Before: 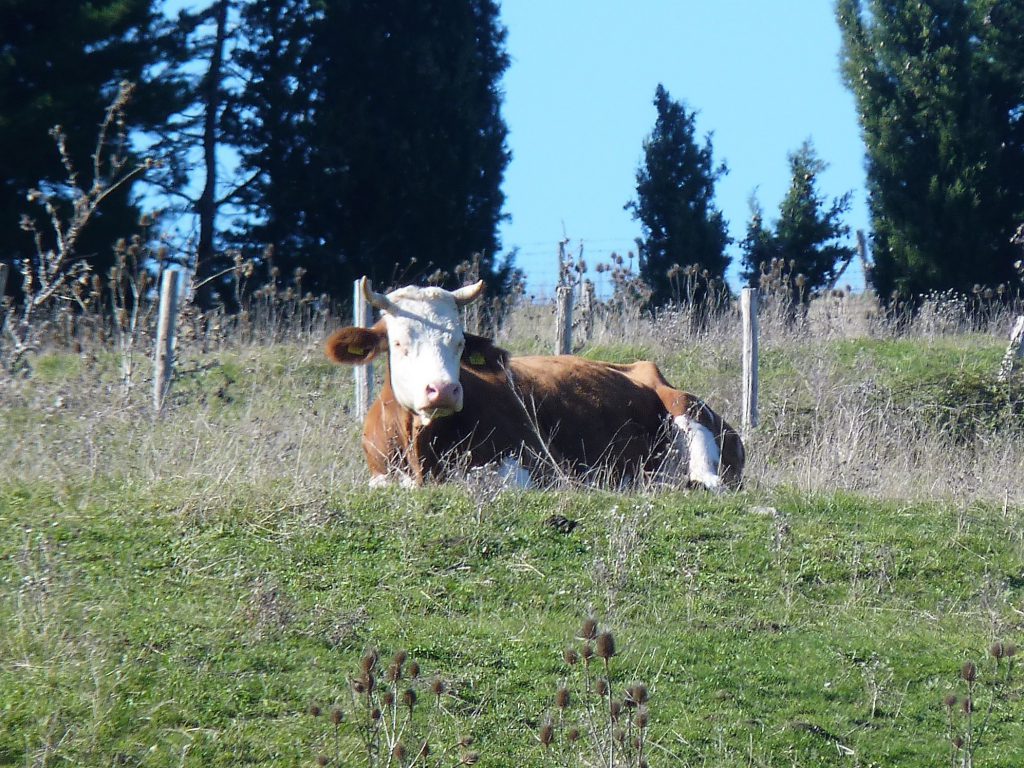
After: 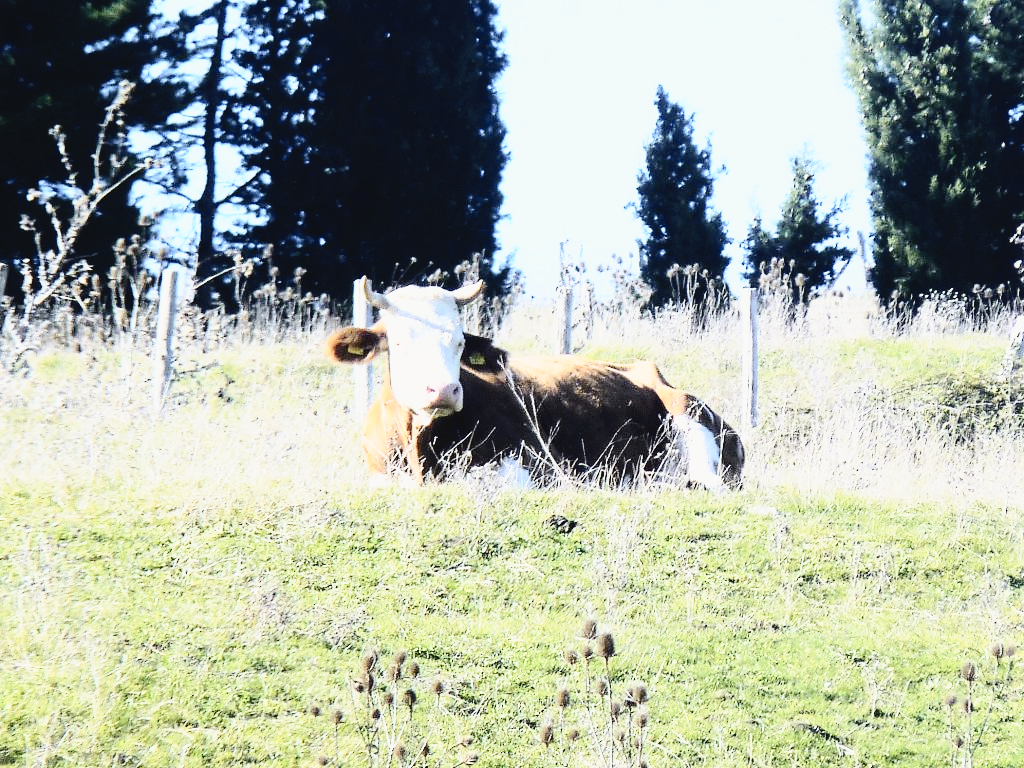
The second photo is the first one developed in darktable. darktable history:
tone curve: curves: ch0 [(0, 0.029) (0.071, 0.087) (0.223, 0.265) (0.447, 0.605) (0.654, 0.823) (0.861, 0.943) (1, 0.981)]; ch1 [(0, 0) (0.353, 0.344) (0.447, 0.449) (0.502, 0.501) (0.547, 0.54) (0.57, 0.582) (0.608, 0.608) (0.618, 0.631) (0.657, 0.699) (1, 1)]; ch2 [(0, 0) (0.34, 0.314) (0.456, 0.456) (0.5, 0.503) (0.528, 0.54) (0.557, 0.577) (0.589, 0.626) (1, 1)], color space Lab, independent channels, preserve colors none
base curve: curves: ch0 [(0, 0) (0.012, 0.01) (0.073, 0.168) (0.31, 0.711) (0.645, 0.957) (1, 1)], preserve colors none
contrast brightness saturation: contrast 0.1, saturation -0.36
